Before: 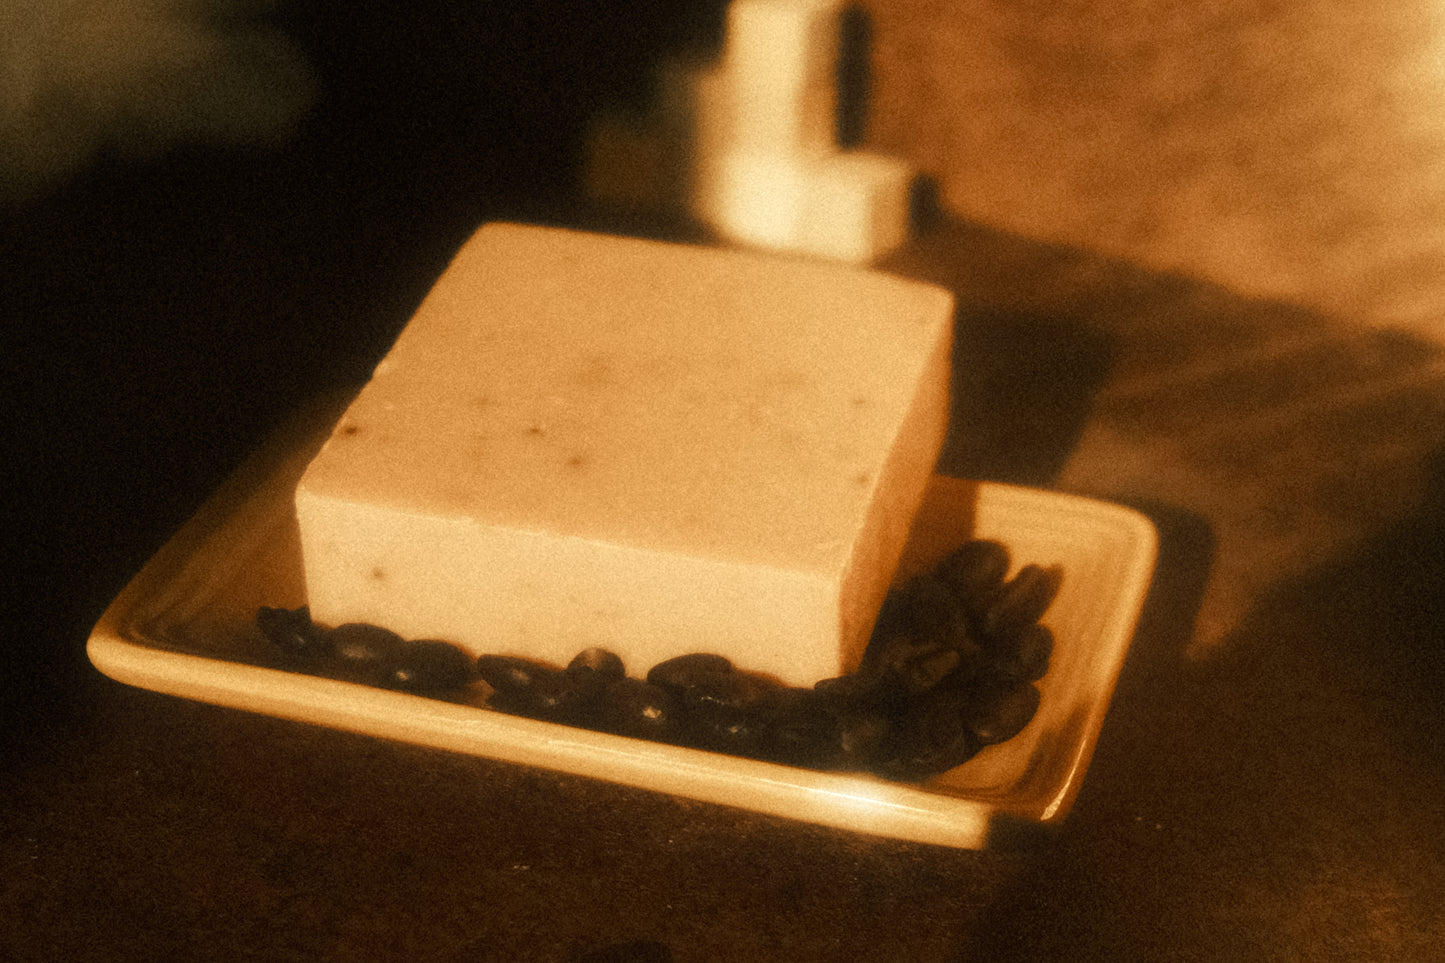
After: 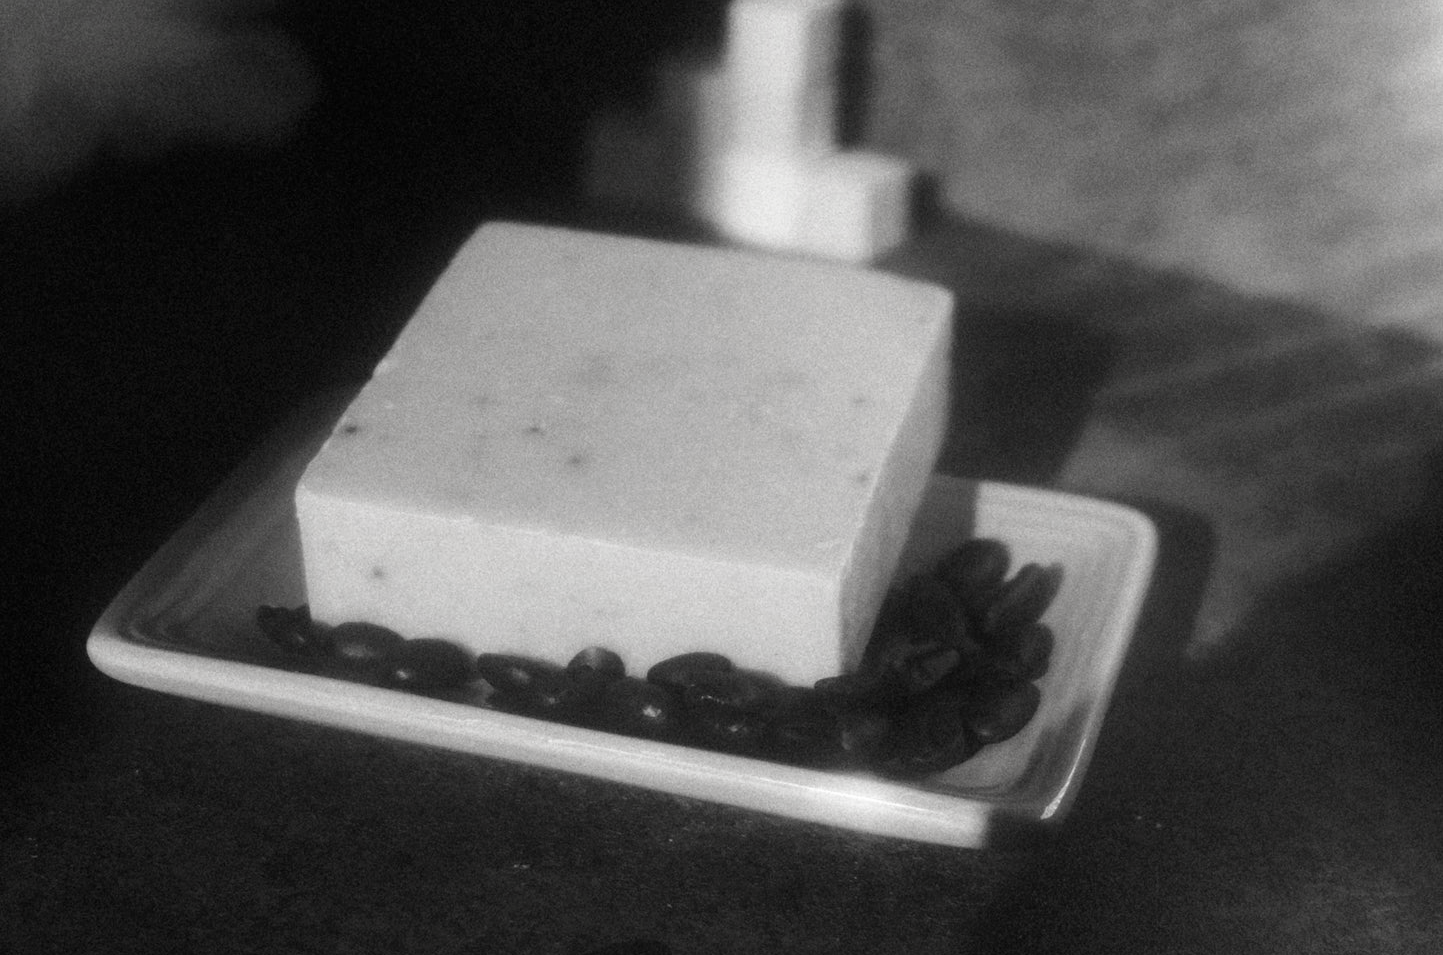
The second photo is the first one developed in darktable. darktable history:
contrast brightness saturation: saturation -0.989
crop: top 0.16%, bottom 0.191%
